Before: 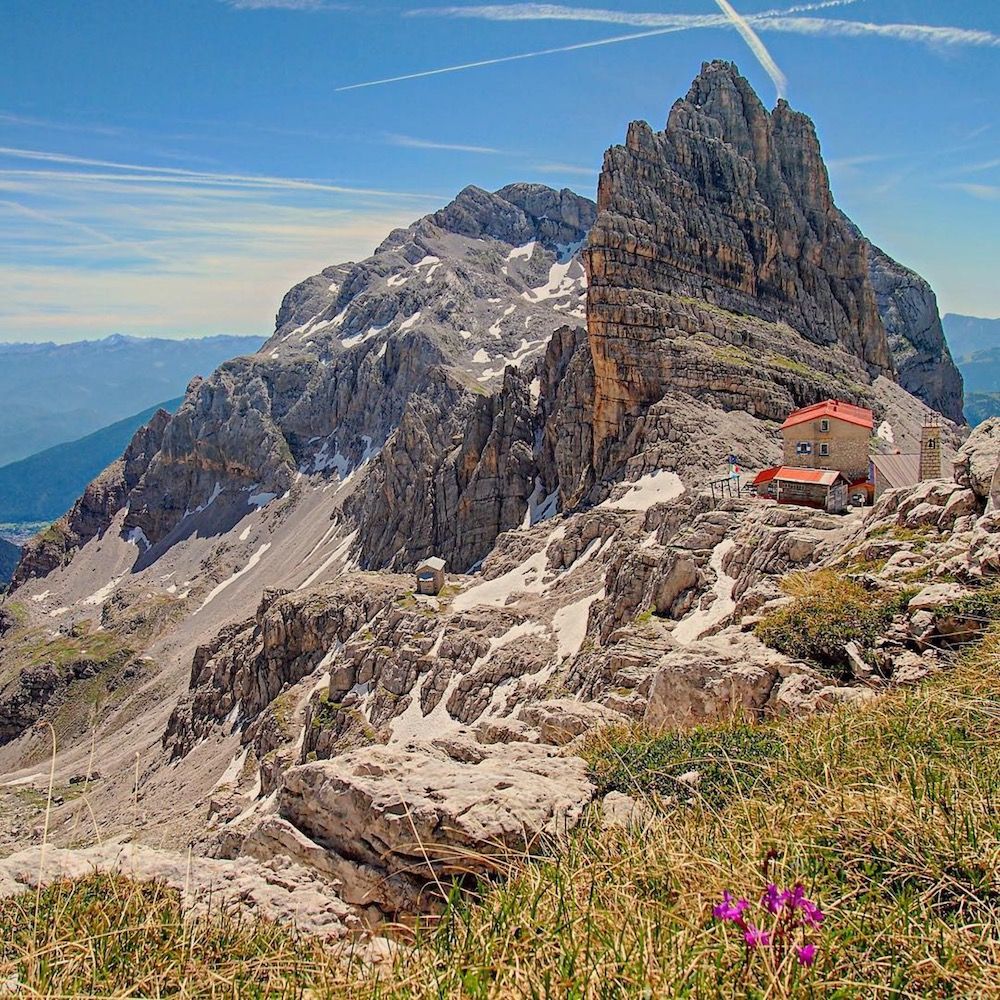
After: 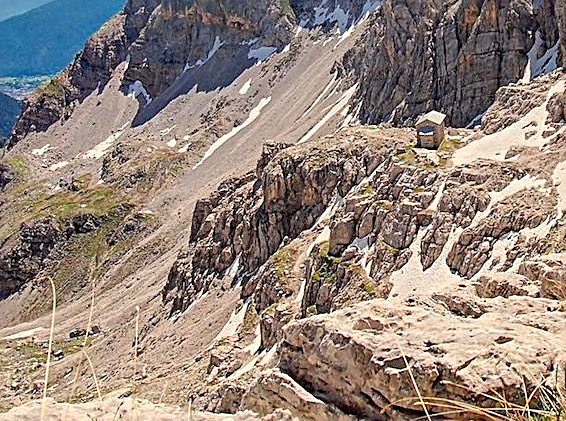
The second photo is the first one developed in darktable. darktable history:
crop: top 44.673%, right 43.306%, bottom 13.207%
sharpen: on, module defaults
exposure: exposure 0.298 EV, compensate highlight preservation false
